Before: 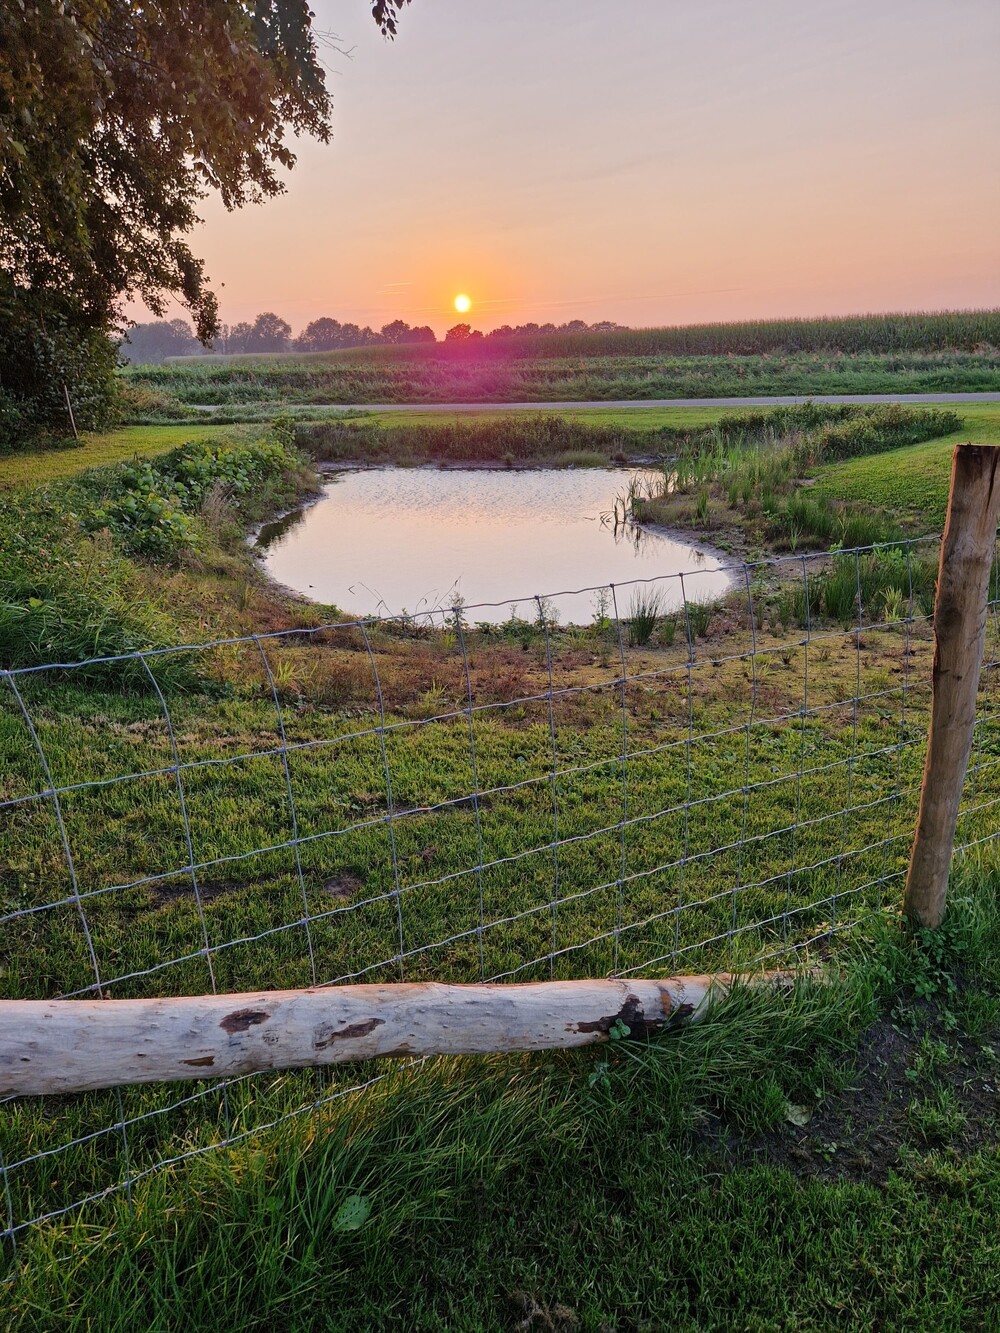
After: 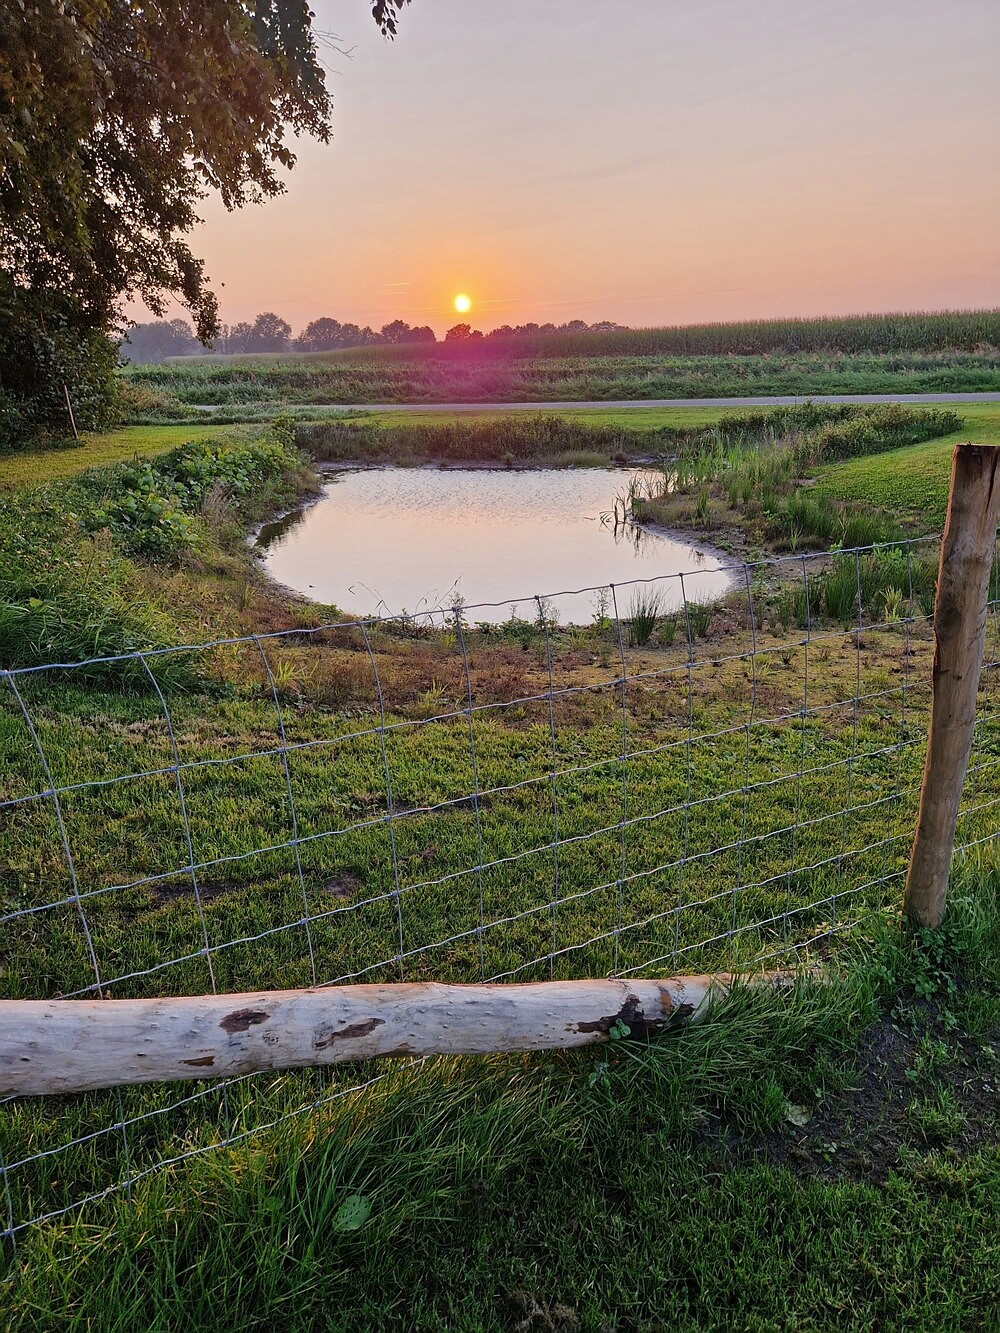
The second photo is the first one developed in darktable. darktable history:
sharpen: radius 0.998, threshold 1.111
color zones: curves: ch0 [(0.068, 0.464) (0.25, 0.5) (0.48, 0.508) (0.75, 0.536) (0.886, 0.476) (0.967, 0.456)]; ch1 [(0.066, 0.456) (0.25, 0.5) (0.616, 0.508) (0.746, 0.56) (0.934, 0.444)]
